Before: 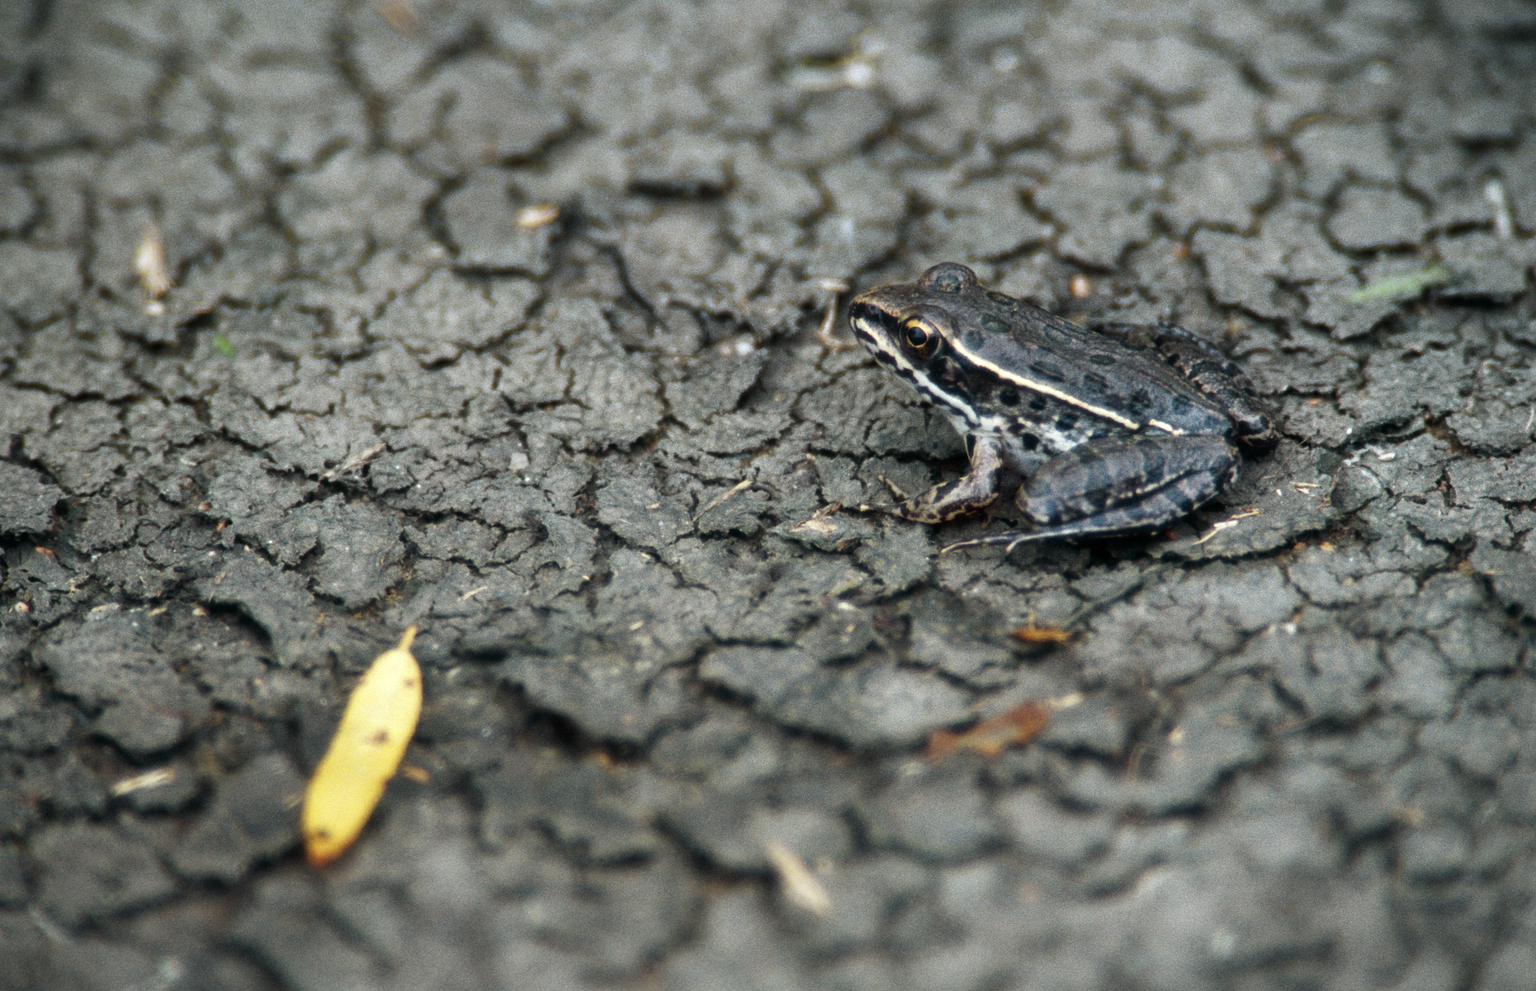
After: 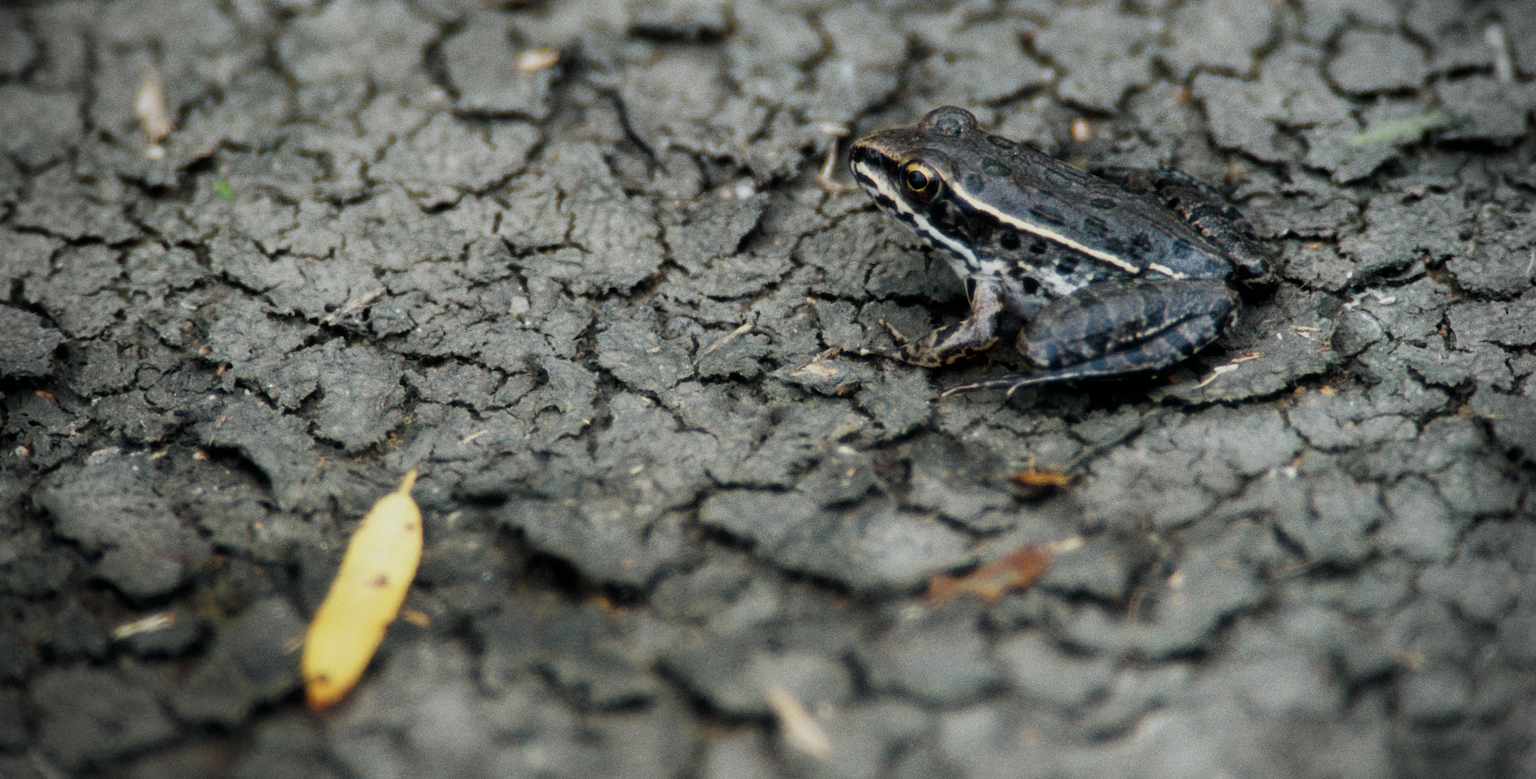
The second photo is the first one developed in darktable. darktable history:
vignetting: fall-off radius 45.69%
shadows and highlights: shadows -70.02, highlights 36.43, soften with gaussian
crop and rotate: top 15.831%, bottom 5.515%
filmic rgb: black relative exposure -7.96 EV, white relative exposure 3.88 EV, hardness 4.22
